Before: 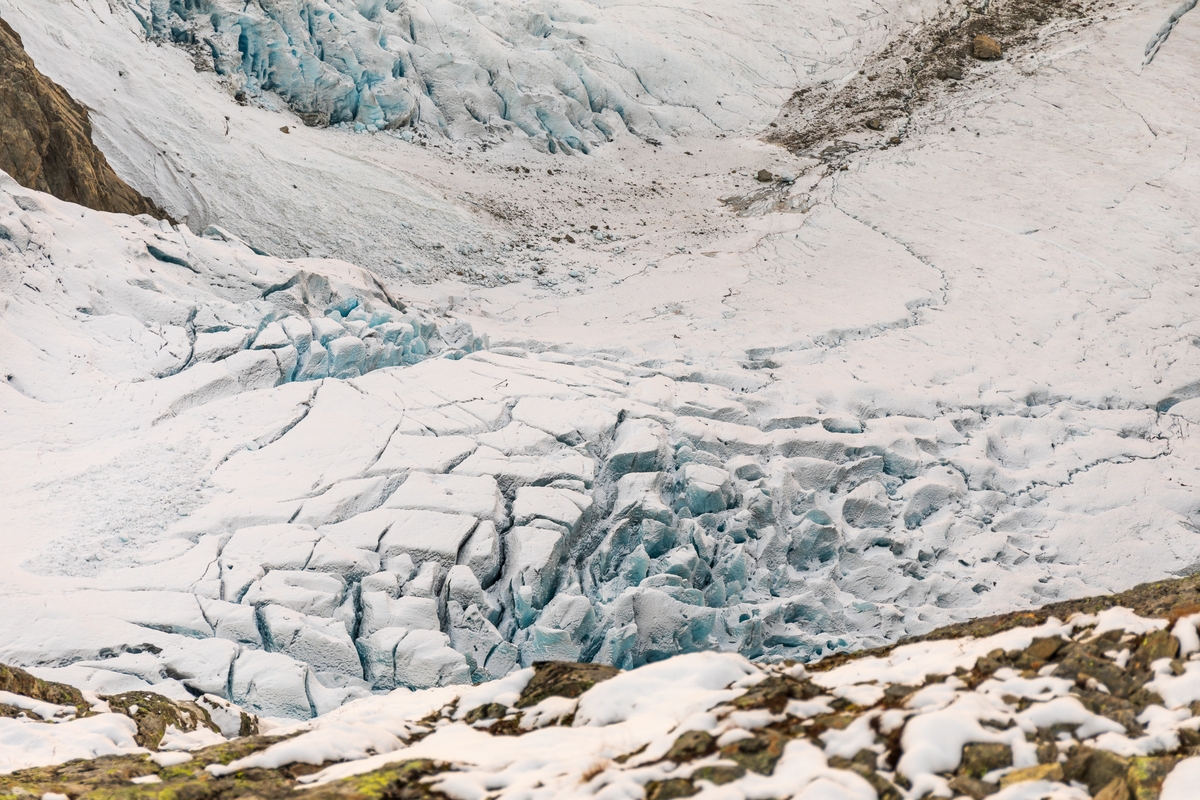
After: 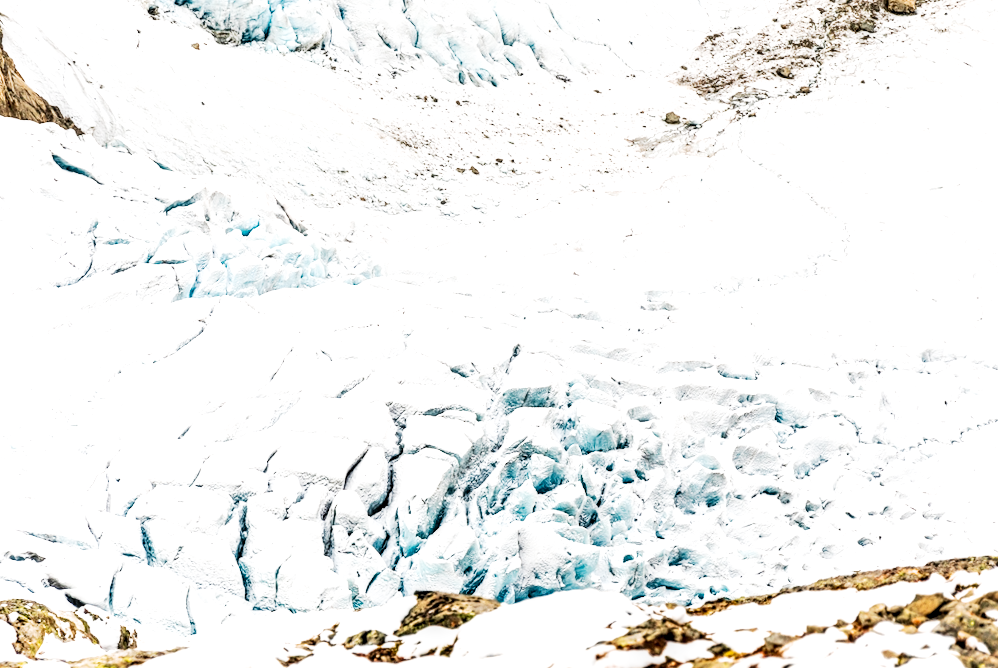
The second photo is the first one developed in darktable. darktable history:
exposure: black level correction 0, exposure 1.745 EV, compensate highlight preservation false
filmic rgb: black relative exposure -5.11 EV, white relative exposure 3.52 EV, hardness 3.17, contrast 1.3, highlights saturation mix -49.97%
crop and rotate: angle -3.1°, left 5.387%, top 5.174%, right 4.741%, bottom 4.642%
tone curve: curves: ch0 [(0, 0) (0.003, 0.008) (0.011, 0.008) (0.025, 0.011) (0.044, 0.017) (0.069, 0.029) (0.1, 0.045) (0.136, 0.067) (0.177, 0.103) (0.224, 0.151) (0.277, 0.21) (0.335, 0.285) (0.399, 0.37) (0.468, 0.462) (0.543, 0.568) (0.623, 0.679) (0.709, 0.79) (0.801, 0.876) (0.898, 0.936) (1, 1)], preserve colors none
local contrast: detail 160%
